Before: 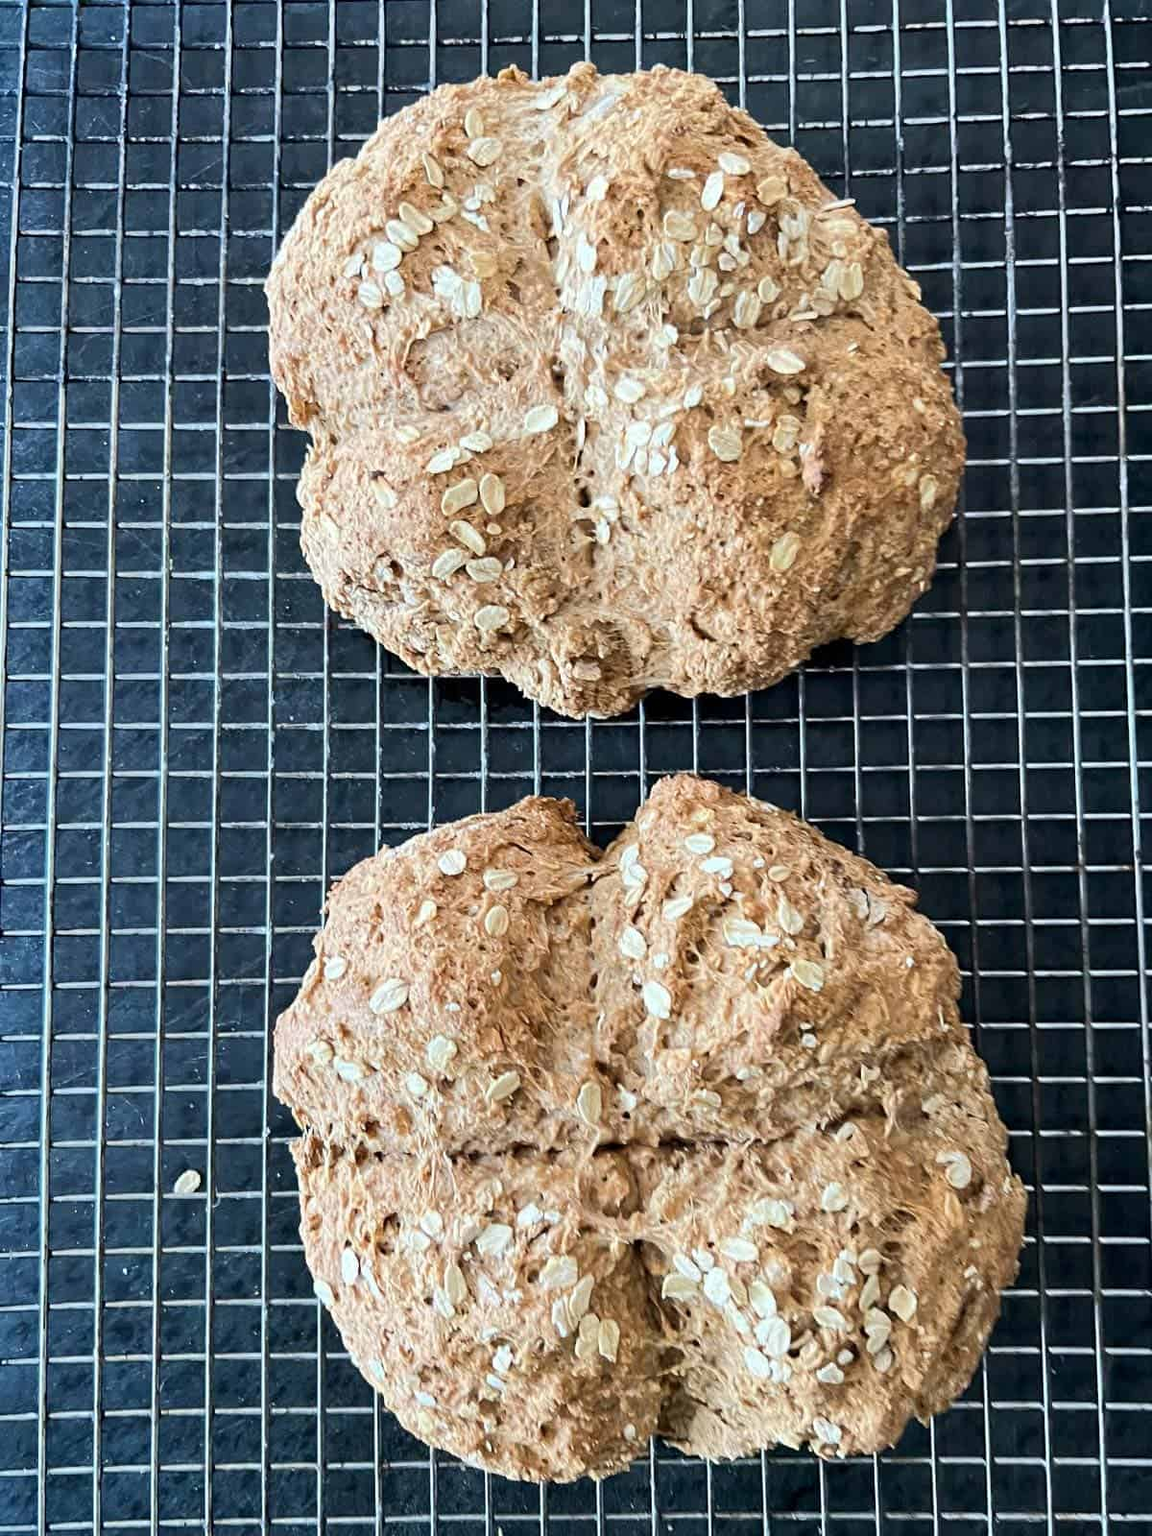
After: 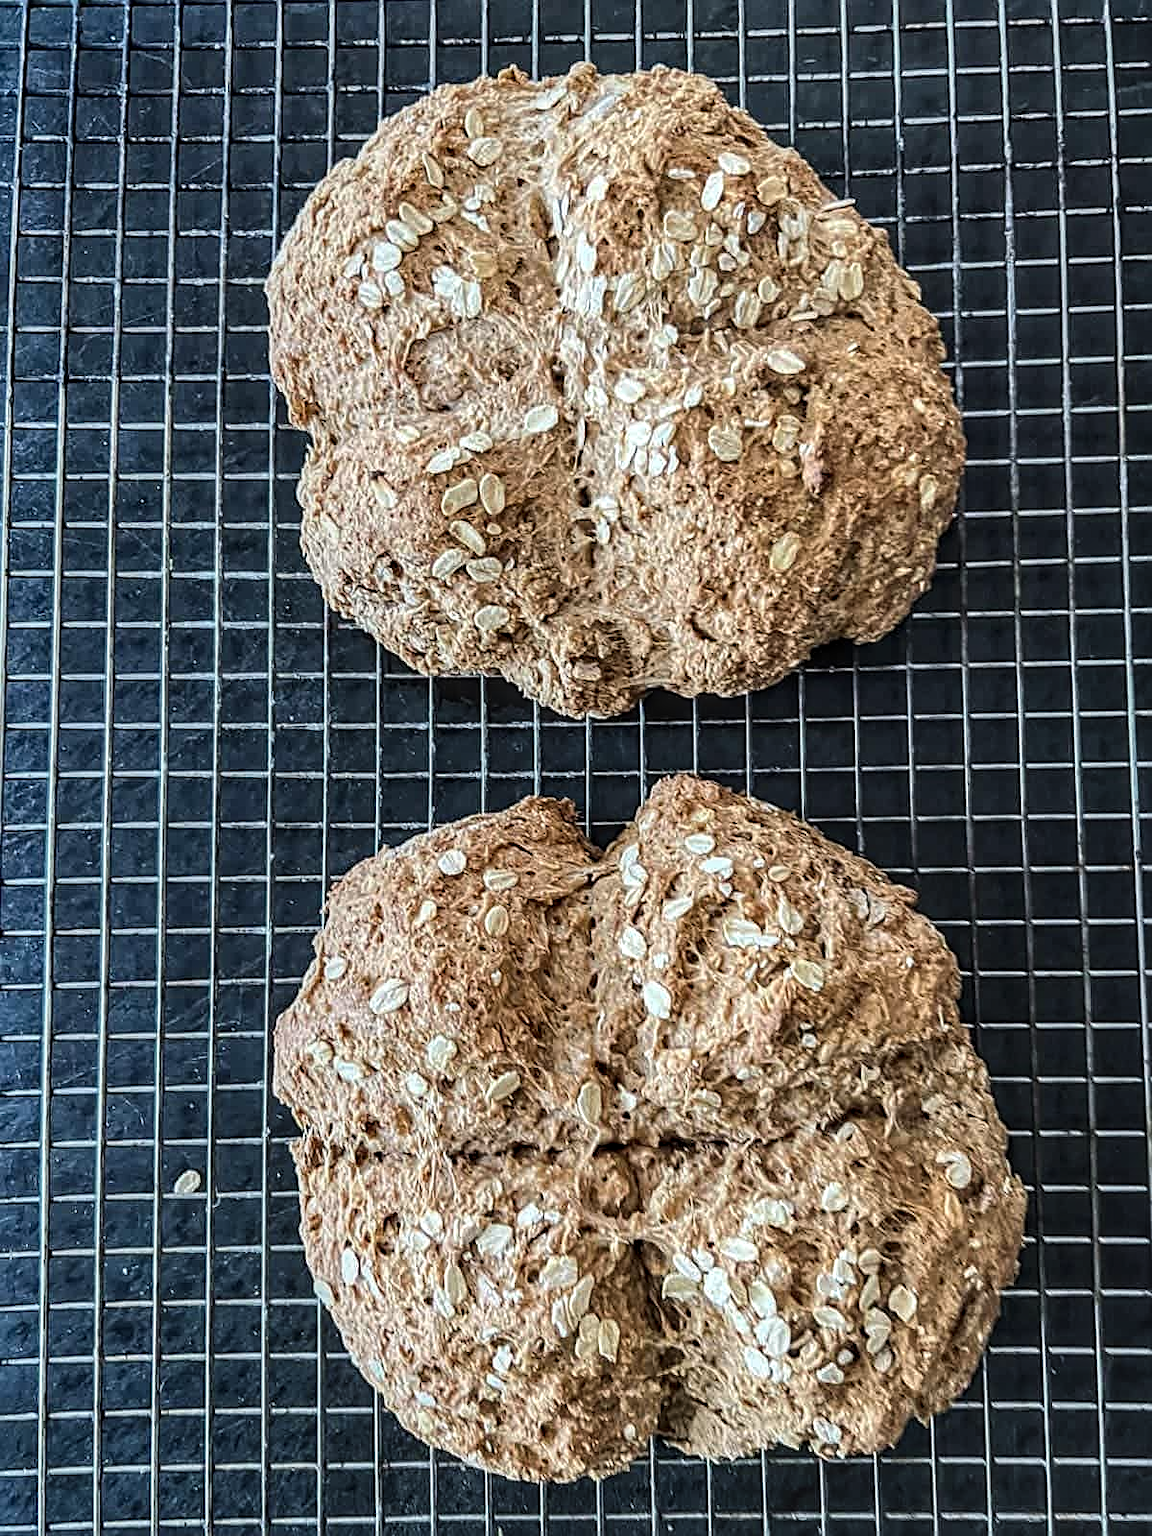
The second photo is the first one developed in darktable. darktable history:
sharpen: on, module defaults
exposure: black level correction -0.015, exposure -0.521 EV, compensate highlight preservation false
haze removal: compatibility mode true, adaptive false
local contrast: highlights 11%, shadows 37%, detail 183%, midtone range 0.465
